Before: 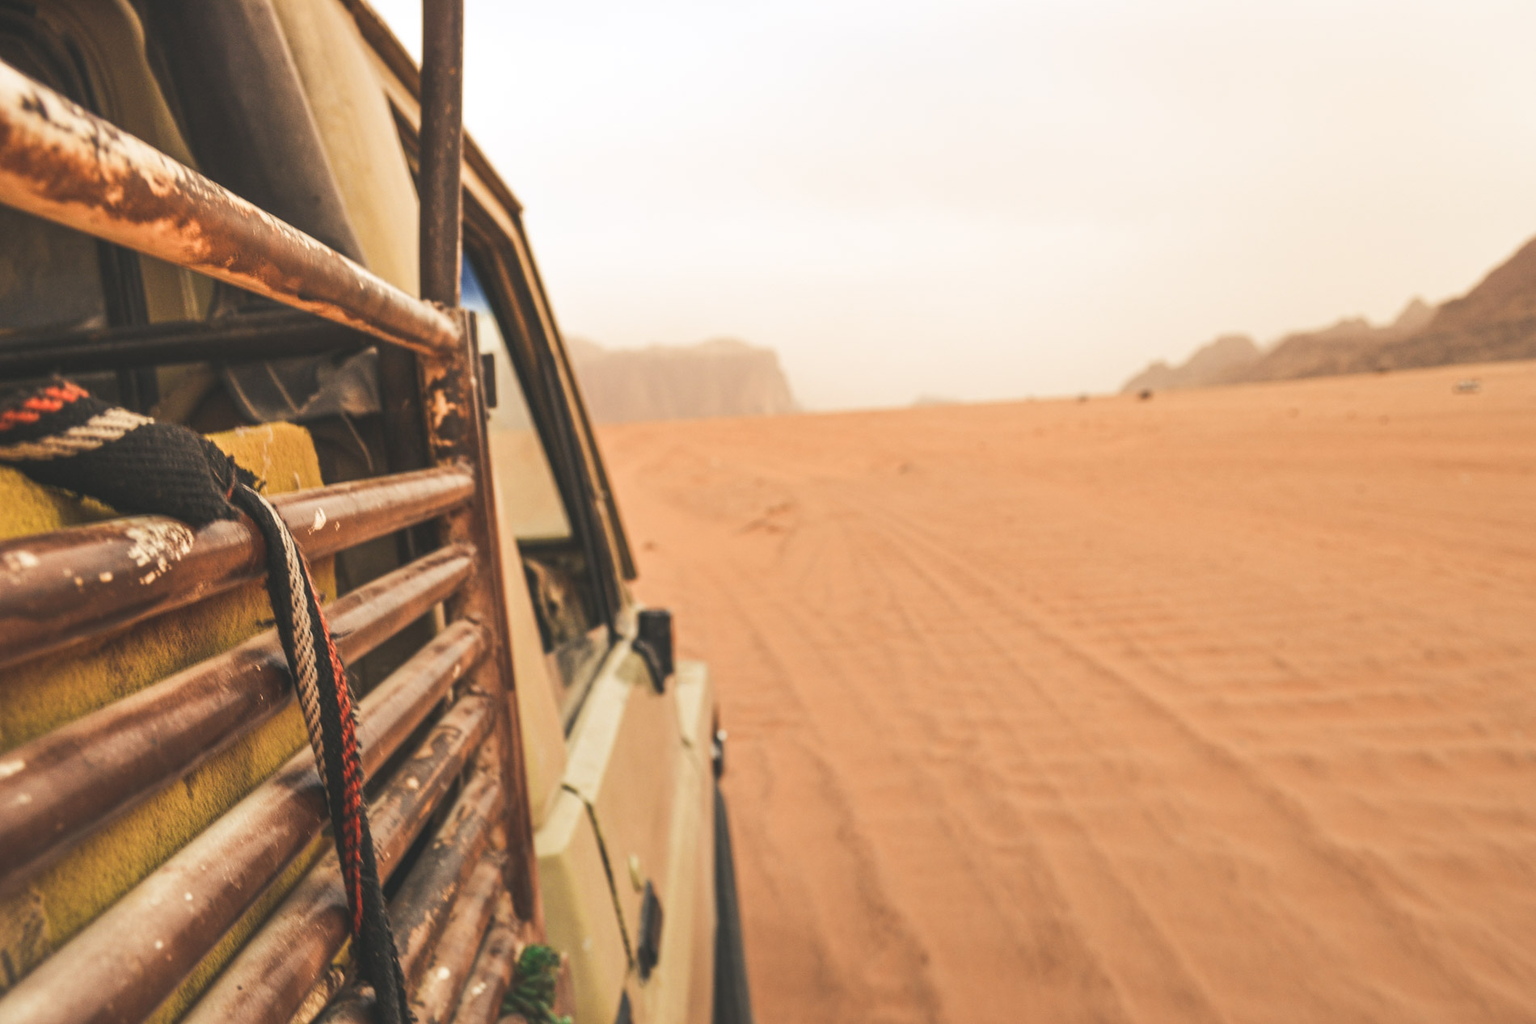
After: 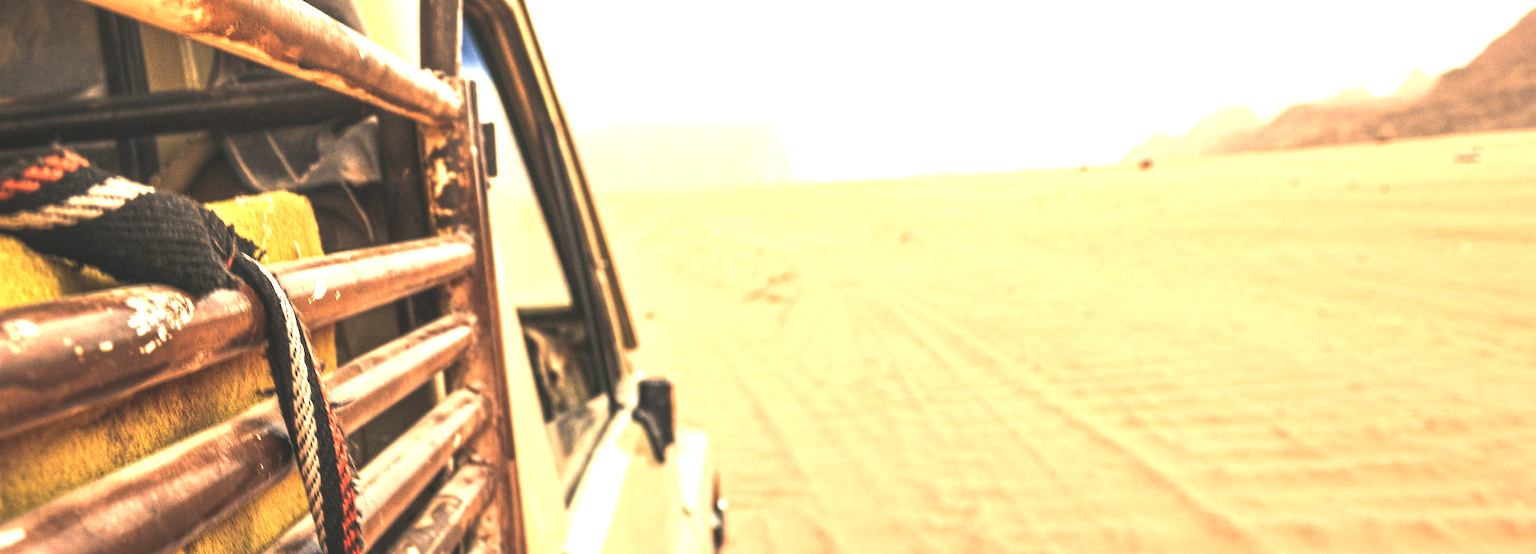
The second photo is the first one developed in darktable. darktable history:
crop and rotate: top 22.648%, bottom 23.197%
local contrast: highlights 106%, shadows 97%, detail 120%, midtone range 0.2
levels: levels [0.012, 0.367, 0.697]
